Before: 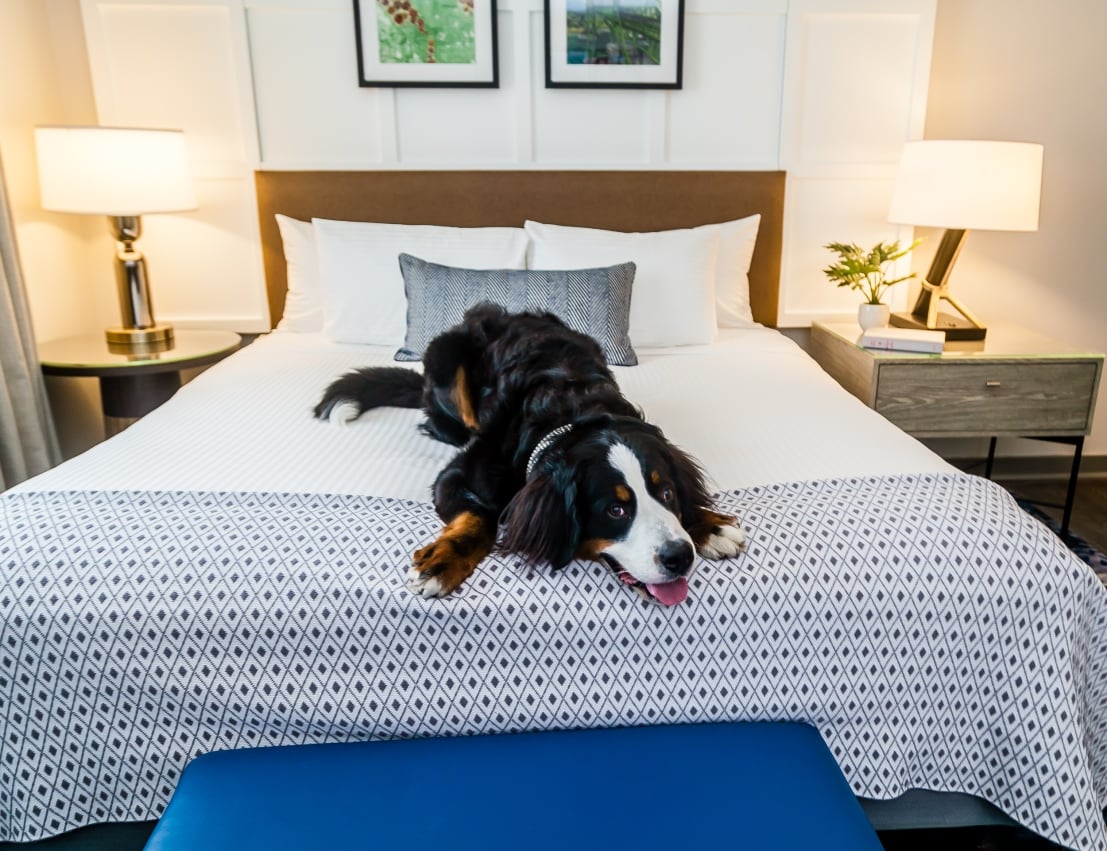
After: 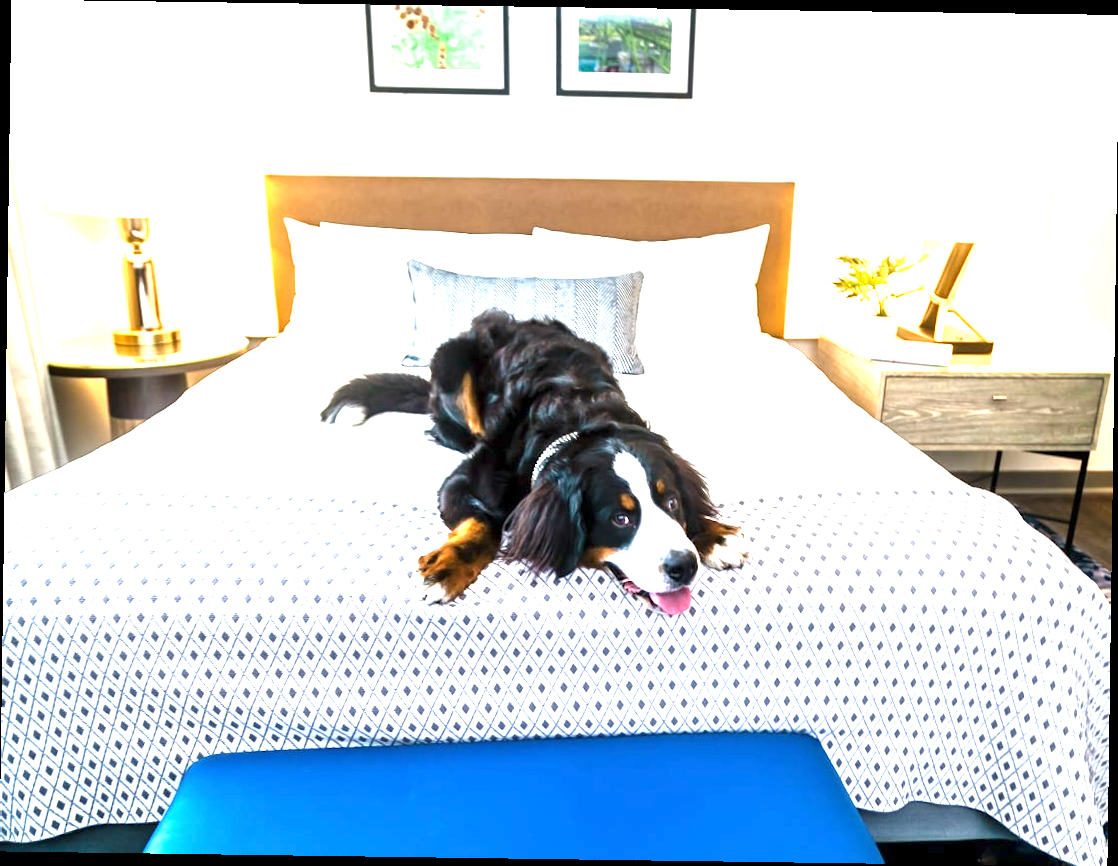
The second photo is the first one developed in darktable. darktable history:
rotate and perspective: rotation 0.8°, automatic cropping off
exposure: exposure 2 EV, compensate exposure bias true, compensate highlight preservation false
